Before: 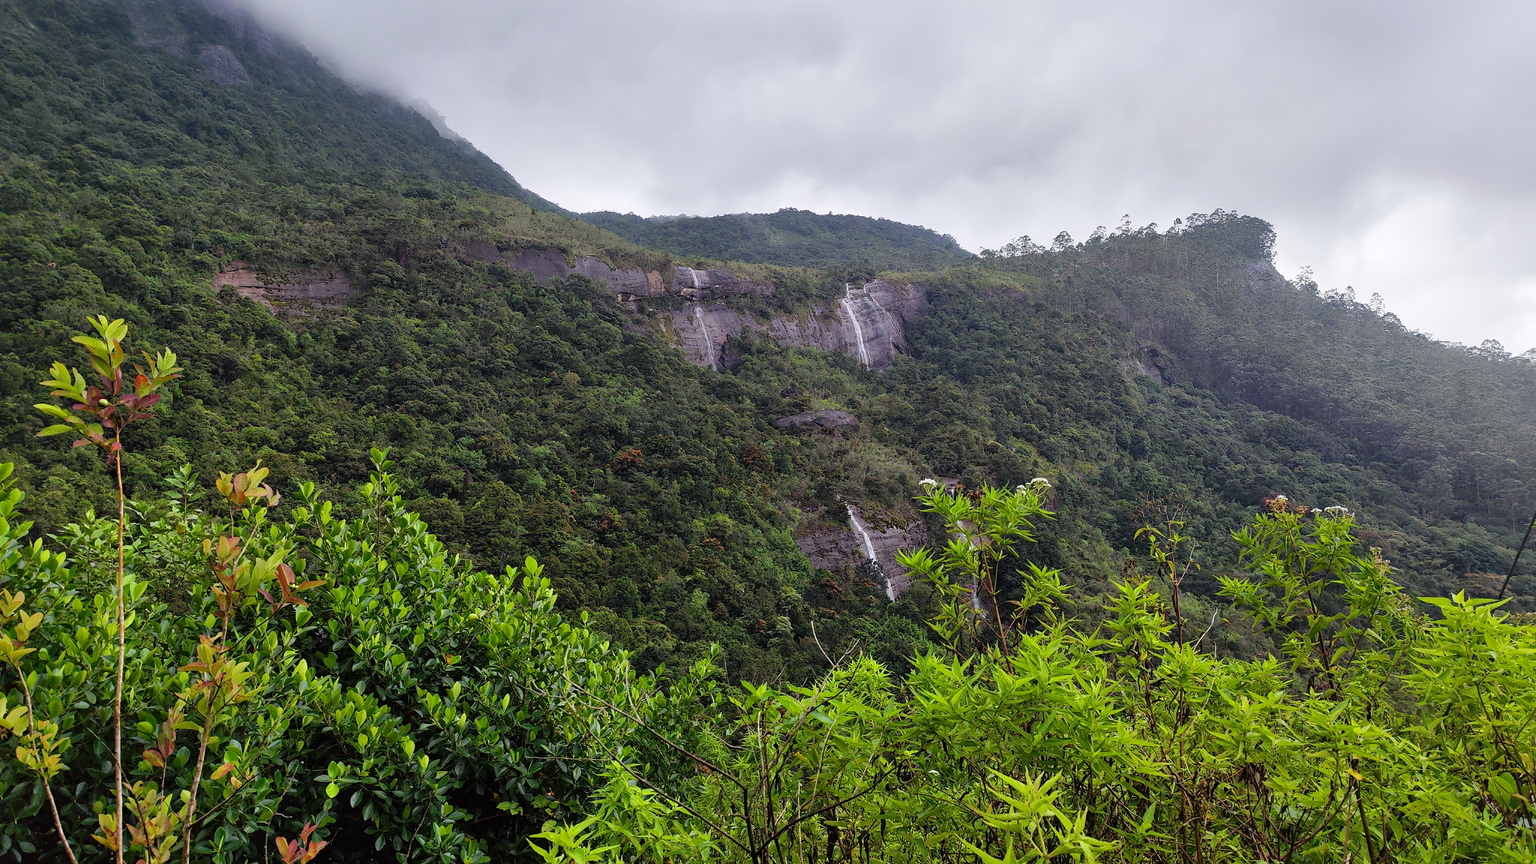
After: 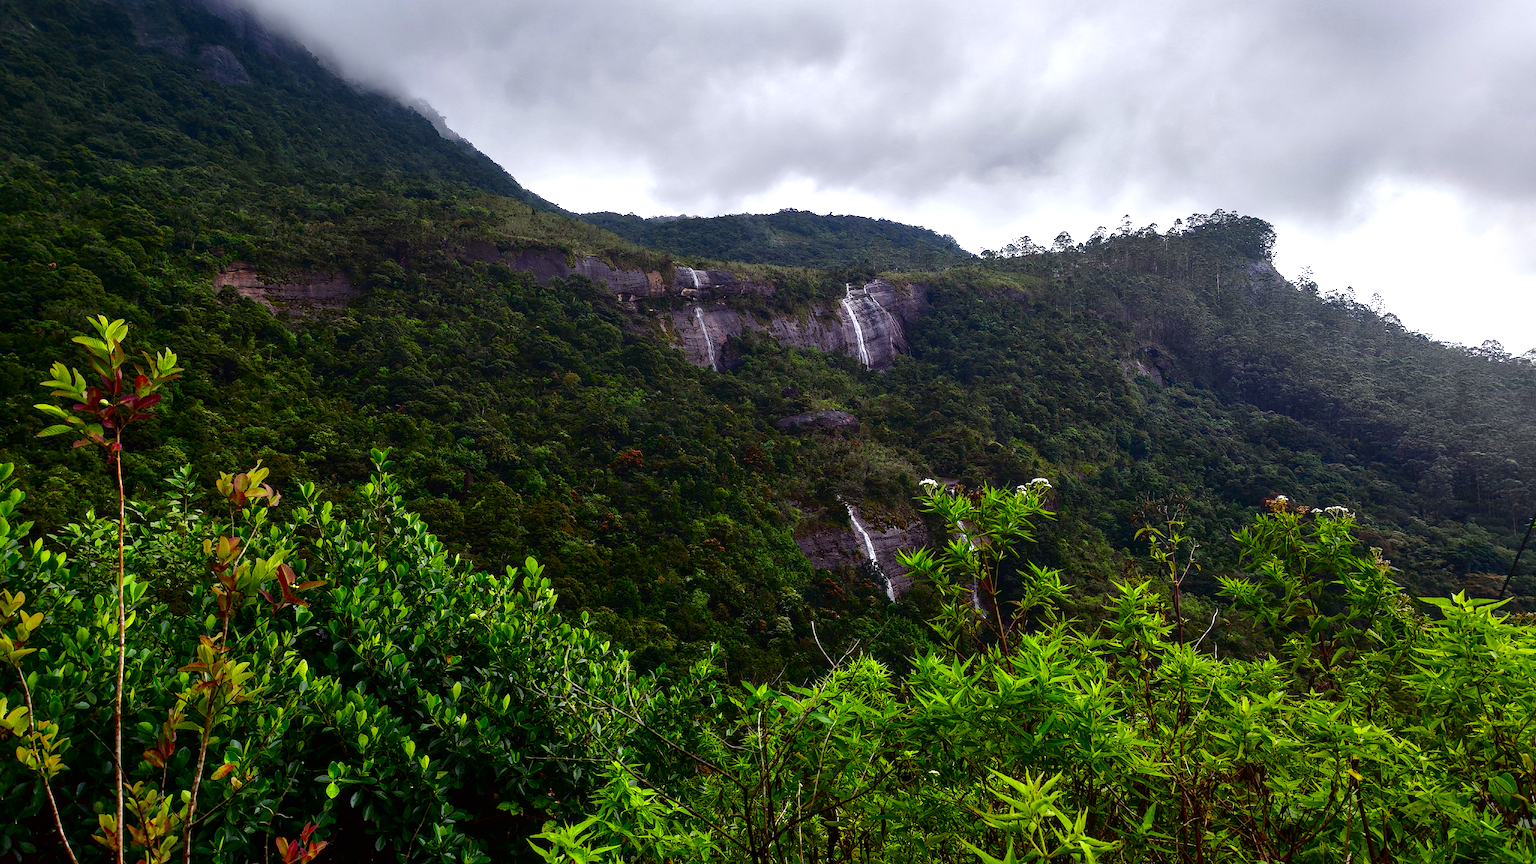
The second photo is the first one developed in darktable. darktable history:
contrast brightness saturation: contrast 0.086, brightness -0.597, saturation 0.17
local contrast: detail 110%
exposure: black level correction 0, exposure 0.499 EV, compensate highlight preservation false
